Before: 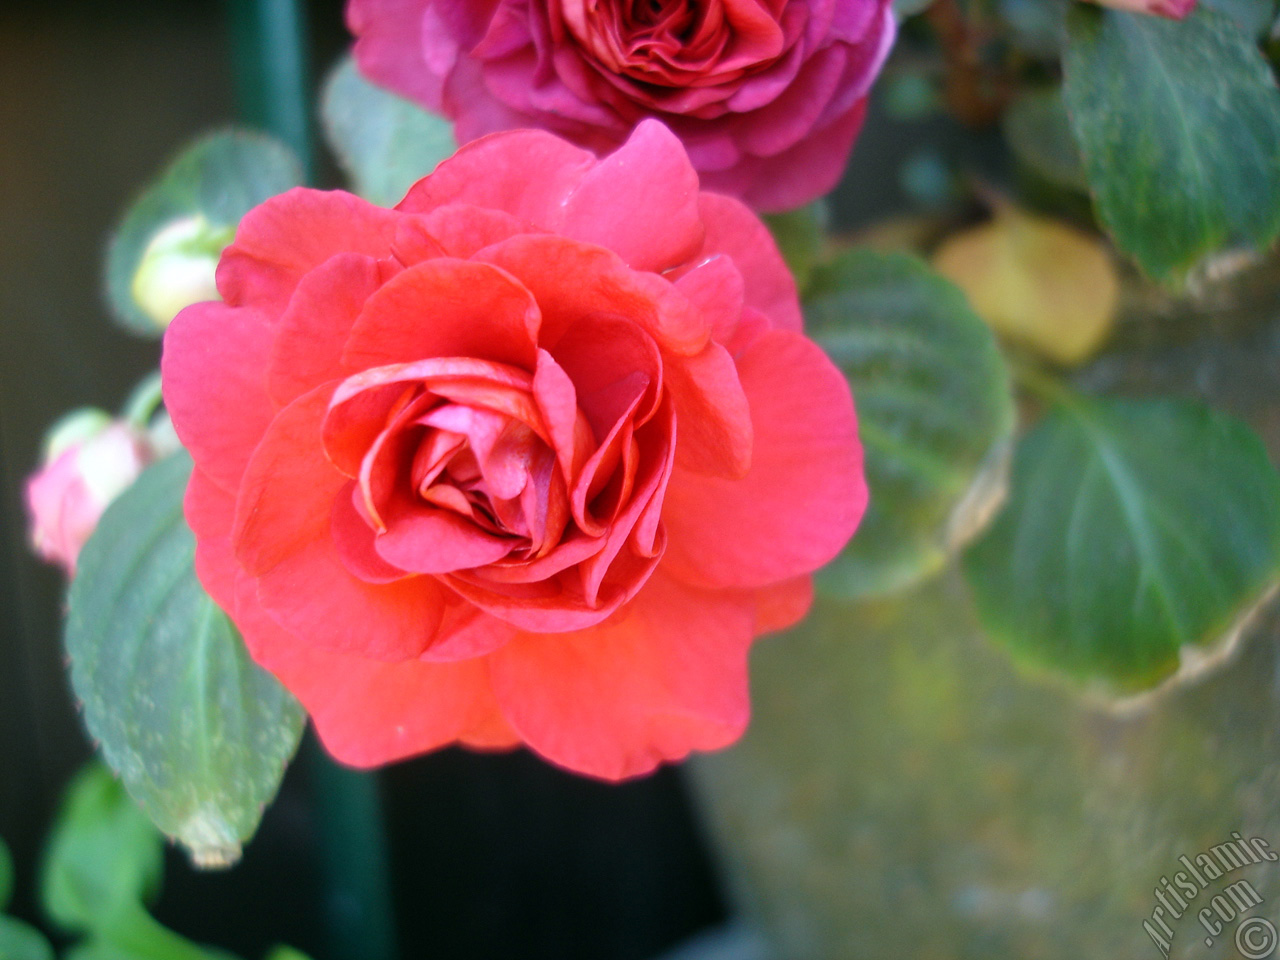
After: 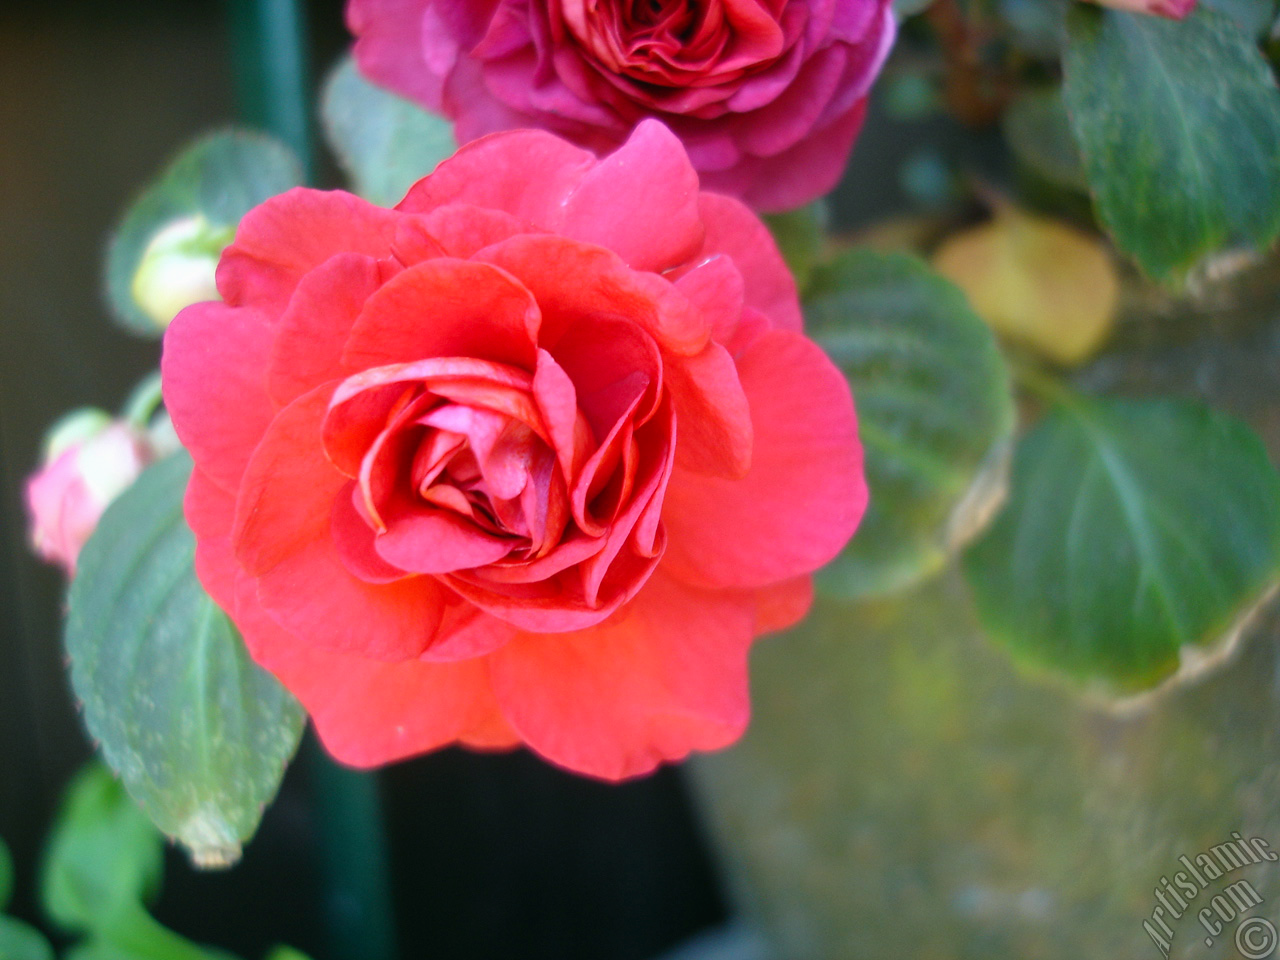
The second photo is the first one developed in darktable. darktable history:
contrast brightness saturation: contrast -0.024, brightness -0.005, saturation 0.035
